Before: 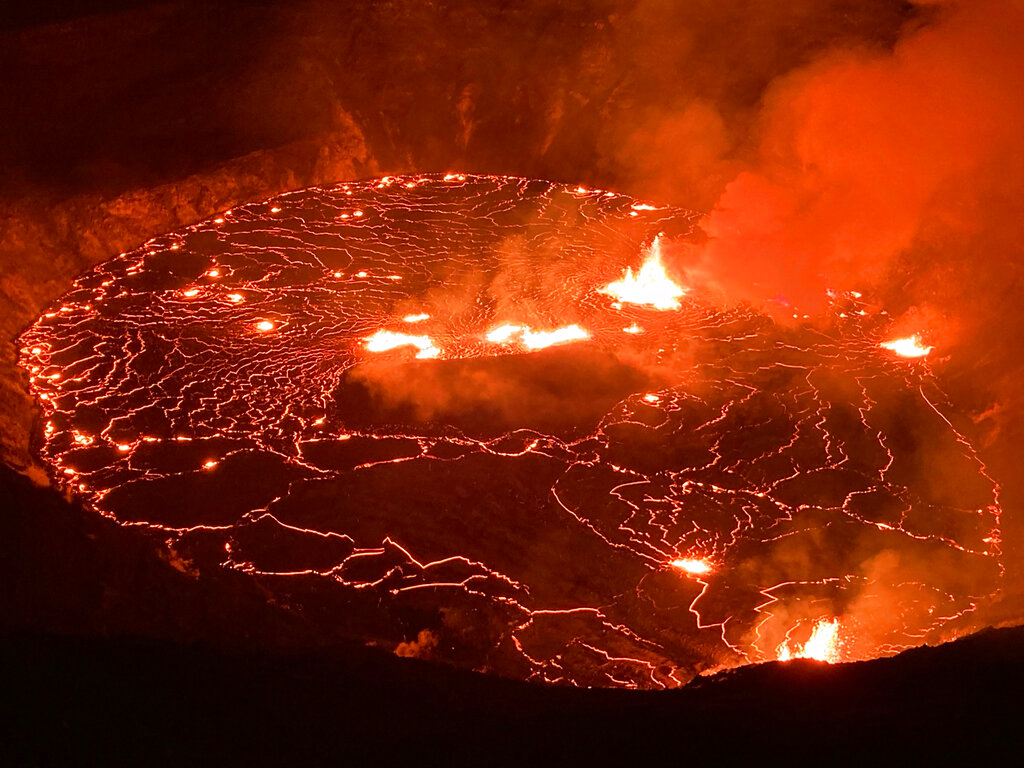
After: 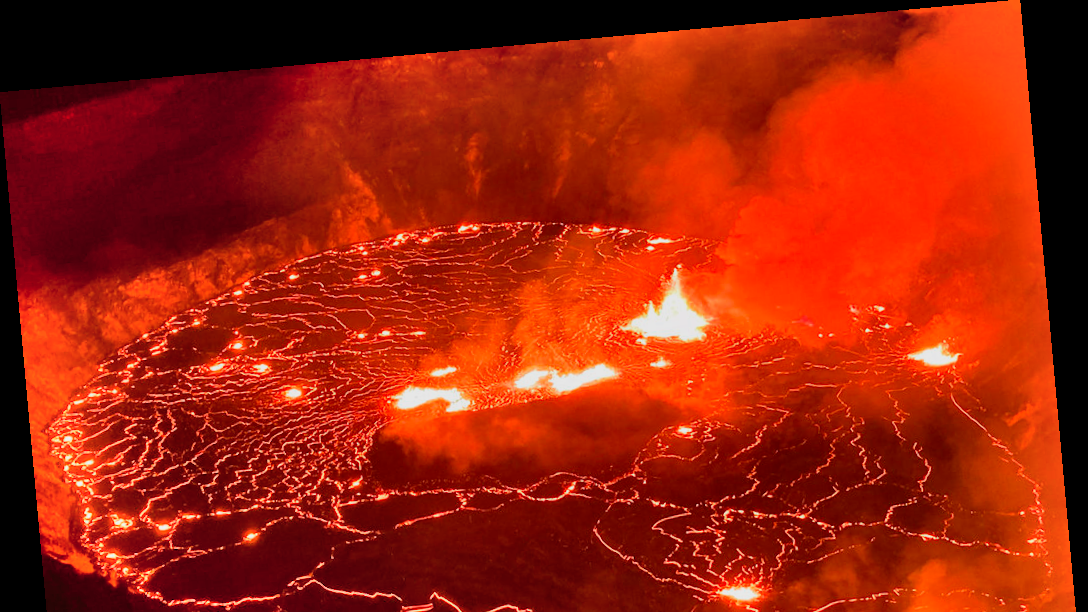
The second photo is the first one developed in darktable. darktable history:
shadows and highlights: shadows 80.73, white point adjustment -9.07, highlights -61.46, soften with gaussian
rotate and perspective: rotation -5.2°, automatic cropping off
crop: bottom 28.576%
